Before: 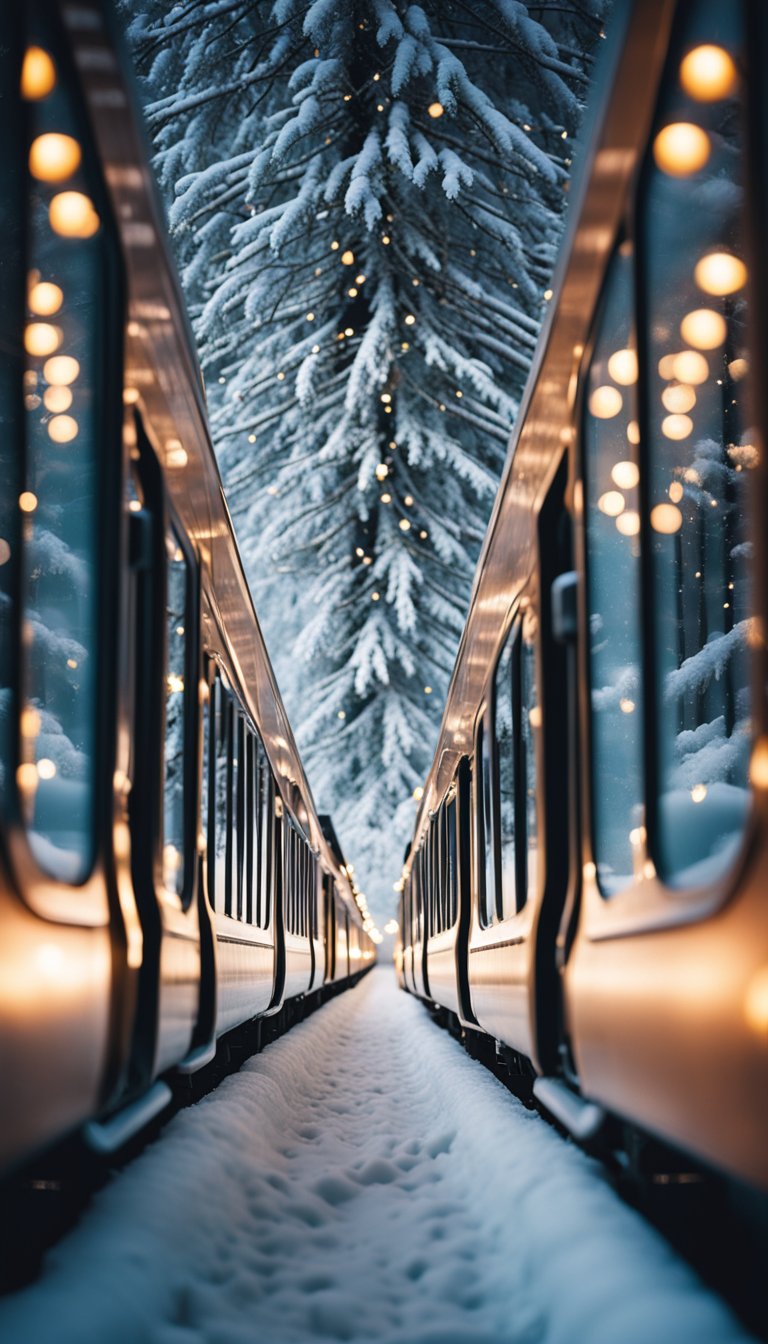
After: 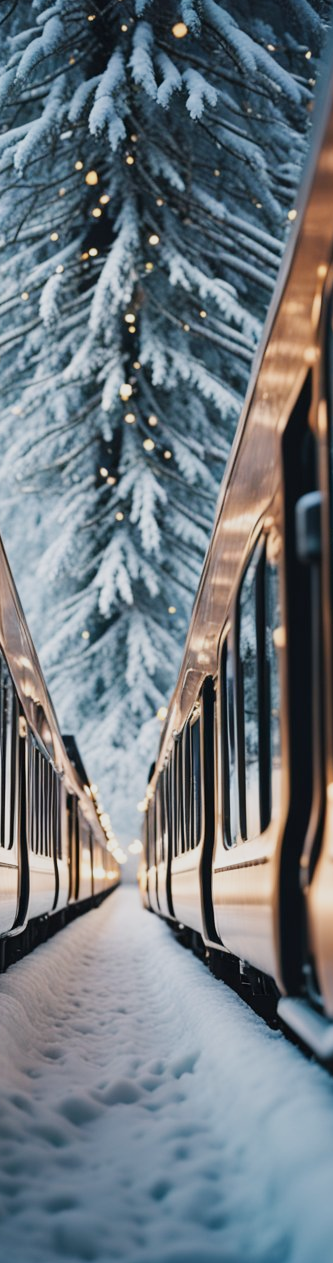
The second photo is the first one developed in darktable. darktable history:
exposure: black level correction 0, exposure -0.721 EV, compensate highlight preservation false
crop: left 33.452%, top 6.025%, right 23.155%
base curve: curves: ch0 [(0, 0) (0.204, 0.334) (0.55, 0.733) (1, 1)], preserve colors none
